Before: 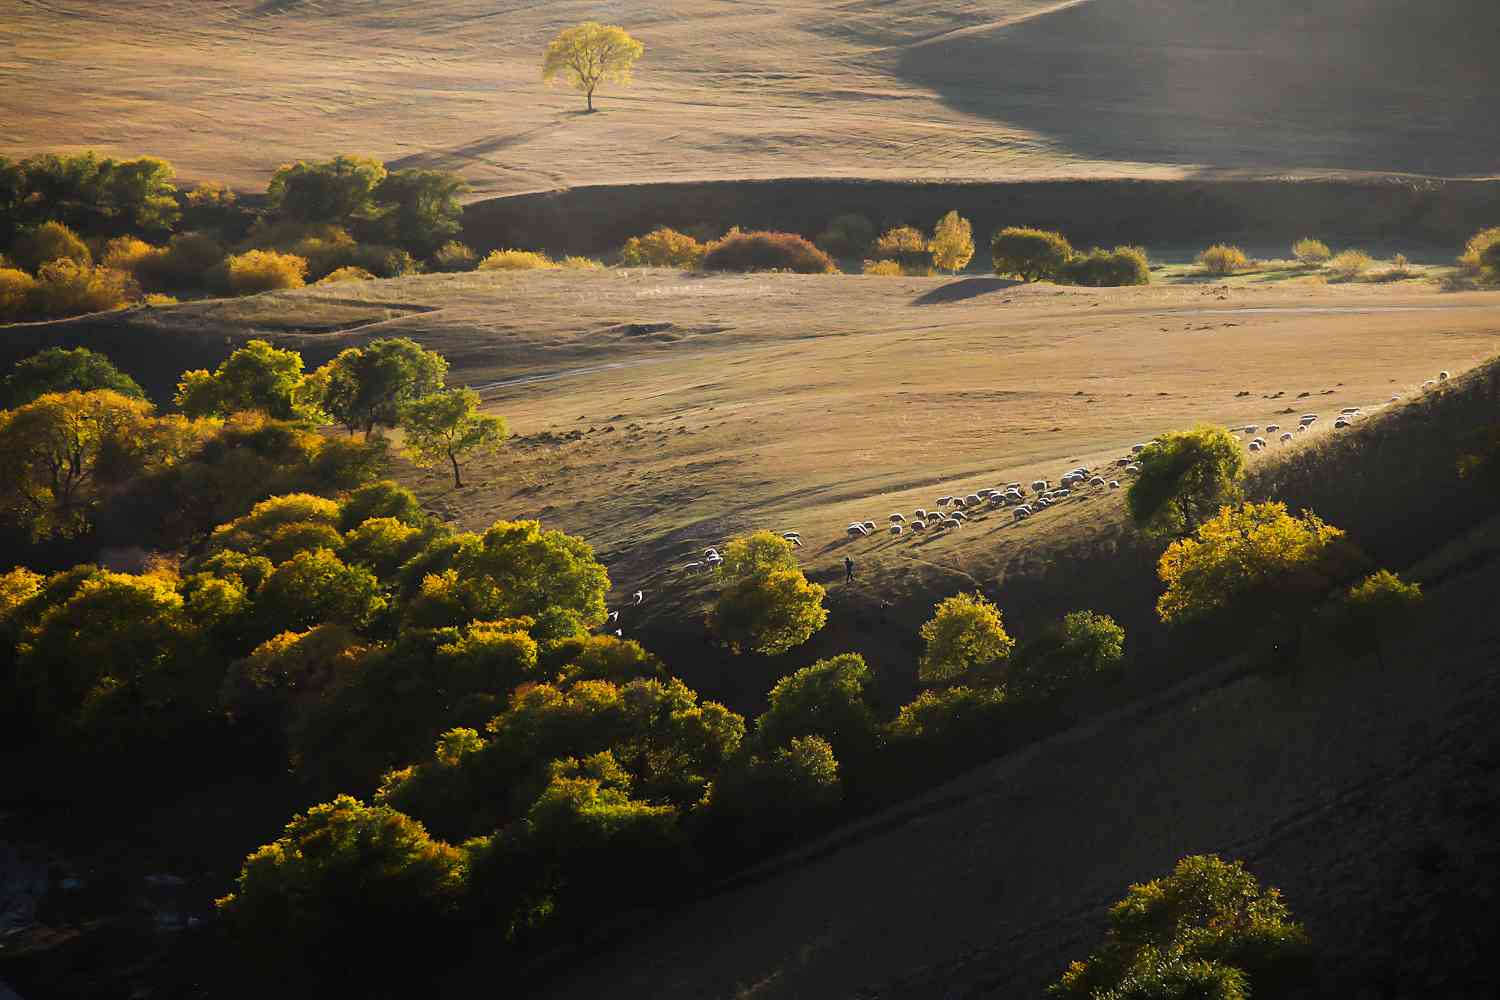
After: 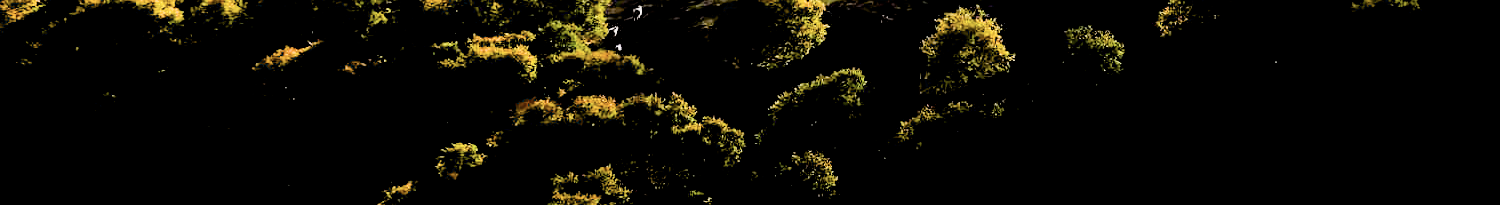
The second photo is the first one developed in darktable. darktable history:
crop and rotate: top 58.591%, bottom 20.846%
exposure: black level correction 0.041, exposure 0.5 EV, compensate exposure bias true, compensate highlight preservation false
contrast brightness saturation: contrast 0.105, saturation -0.157
filmic rgb: black relative exposure -5.02 EV, white relative exposure 3.96 EV, hardness 2.88, contrast 1.299, highlights saturation mix -30.48%
